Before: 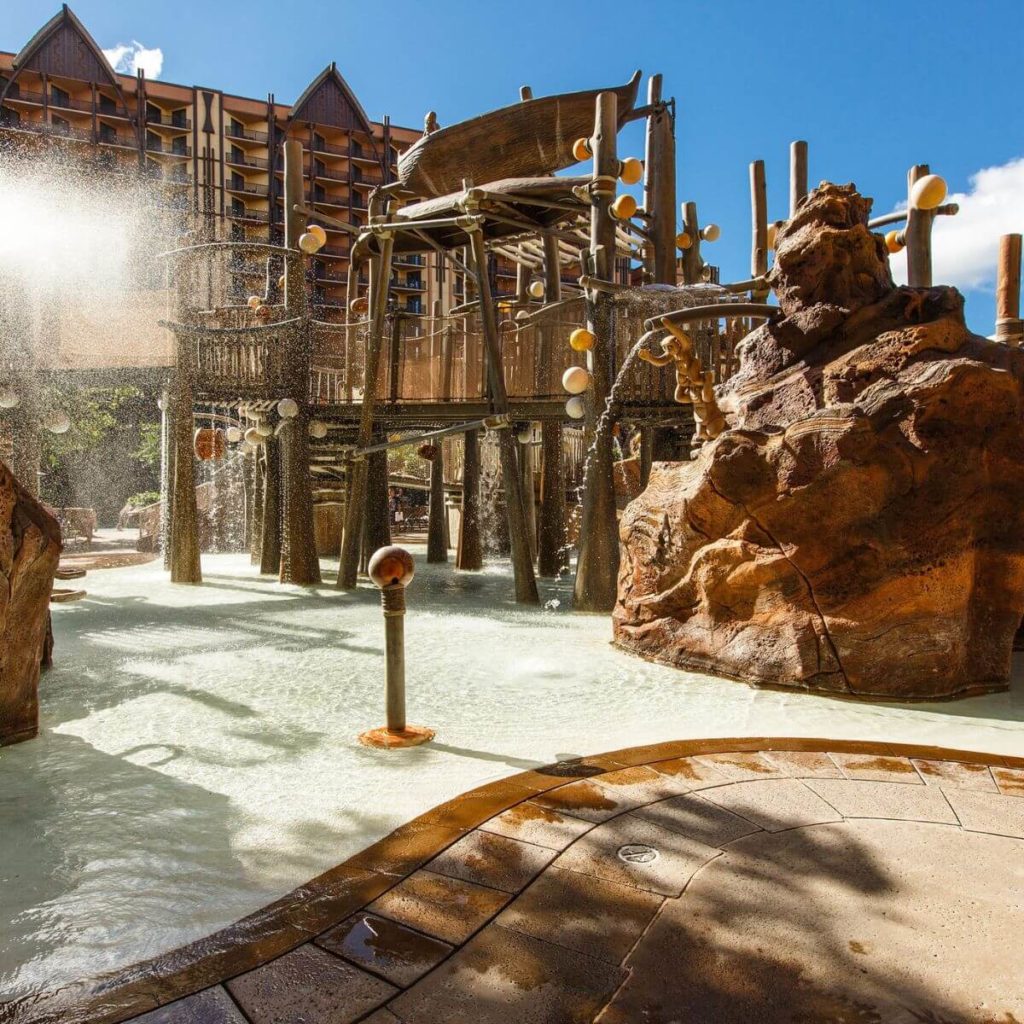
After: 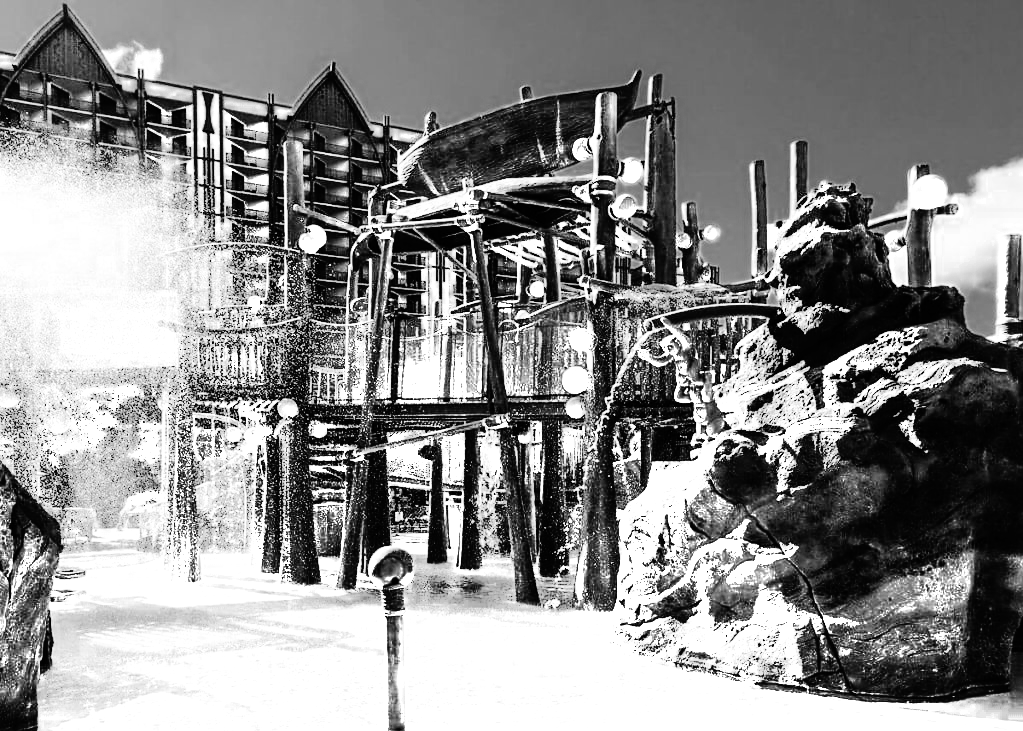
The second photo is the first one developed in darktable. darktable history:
crop: bottom 28.576%
base curve: curves: ch0 [(0, 0) (0.036, 0.01) (0.123, 0.254) (0.258, 0.504) (0.507, 0.748) (1, 1)], preserve colors none
color zones: curves: ch0 [(0, 0.554) (0.146, 0.662) (0.293, 0.86) (0.503, 0.774) (0.637, 0.106) (0.74, 0.072) (0.866, 0.488) (0.998, 0.569)]; ch1 [(0, 0) (0.143, 0) (0.286, 0) (0.429, 0) (0.571, 0) (0.714, 0) (0.857, 0)]
sharpen: radius 1.864, amount 0.398, threshold 1.271
